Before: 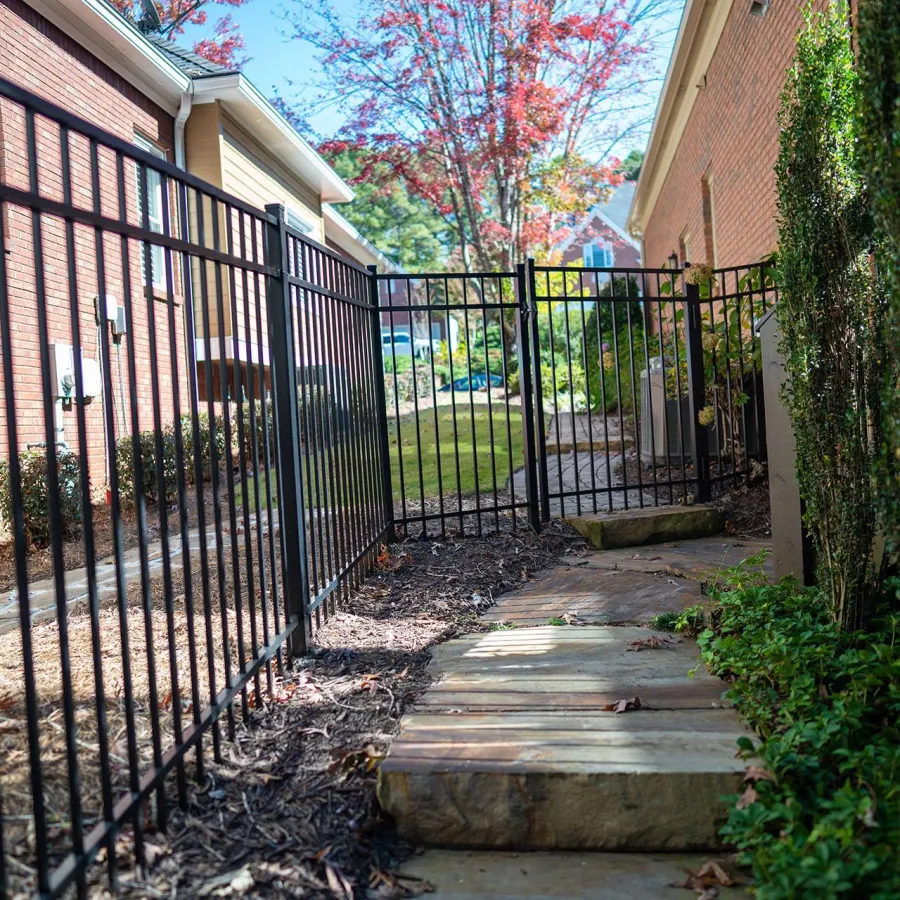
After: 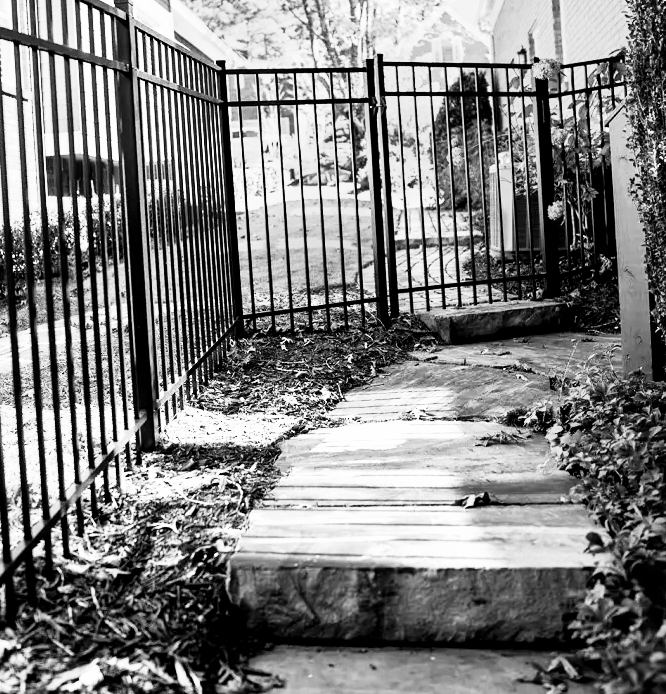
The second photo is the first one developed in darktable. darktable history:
color balance rgb: perceptual saturation grading › global saturation 25%, perceptual brilliance grading › mid-tones 10%, perceptual brilliance grading › shadows 15%, global vibrance 20%
crop: left 16.871%, top 22.857%, right 9.116%
monochrome: size 1
rgb curve: curves: ch0 [(0, 0) (0.21, 0.15) (0.24, 0.21) (0.5, 0.75) (0.75, 0.96) (0.89, 0.99) (1, 1)]; ch1 [(0, 0.02) (0.21, 0.13) (0.25, 0.2) (0.5, 0.67) (0.75, 0.9) (0.89, 0.97) (1, 1)]; ch2 [(0, 0.02) (0.21, 0.13) (0.25, 0.2) (0.5, 0.67) (0.75, 0.9) (0.89, 0.97) (1, 1)], compensate middle gray true
local contrast: mode bilateral grid, contrast 25, coarseness 60, detail 151%, midtone range 0.2
velvia: strength 10%
